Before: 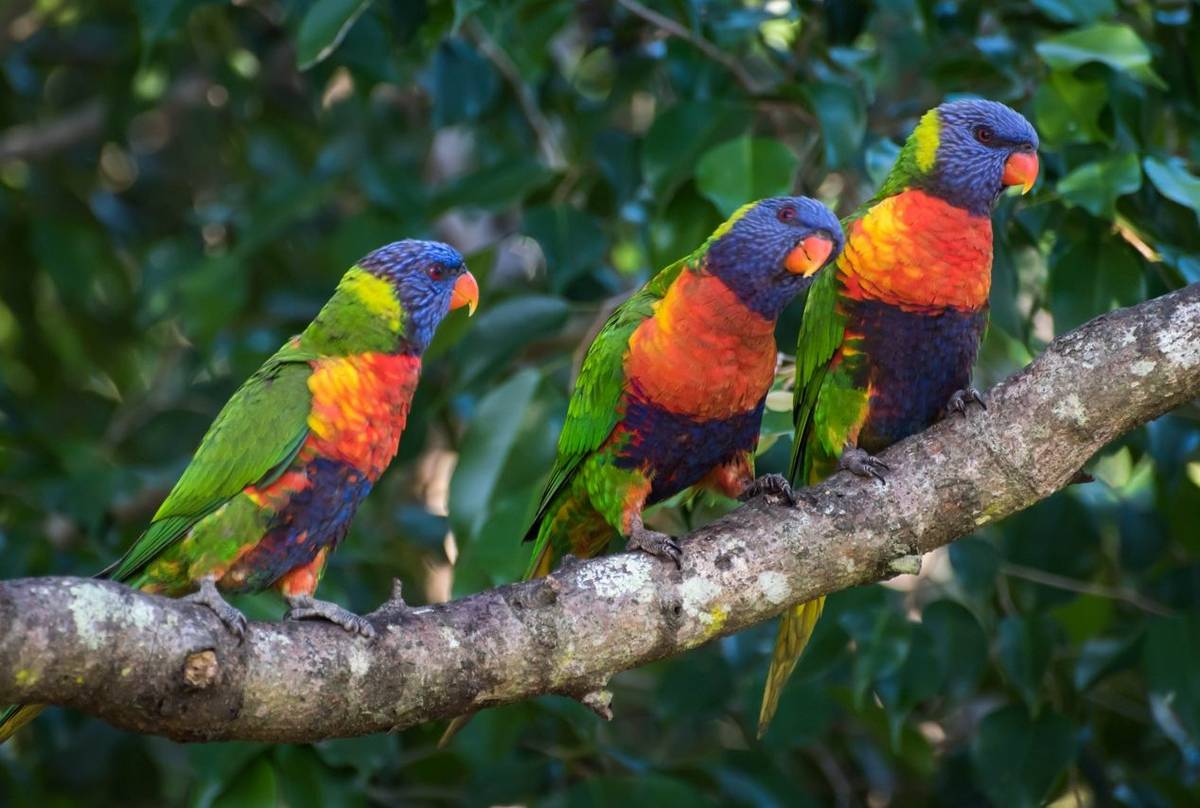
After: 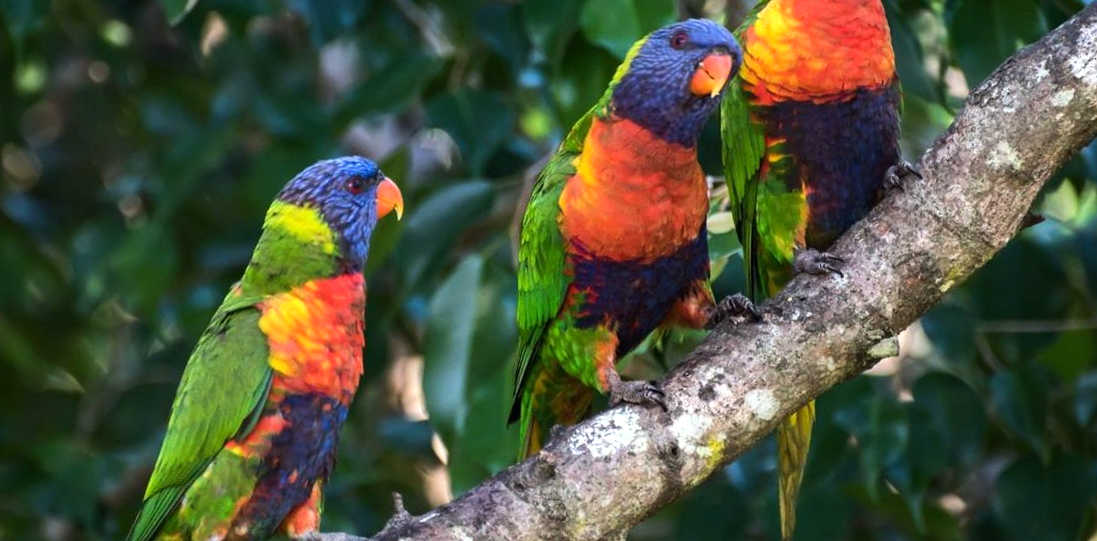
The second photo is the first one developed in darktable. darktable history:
tone equalizer: -8 EV -0.417 EV, -7 EV -0.389 EV, -6 EV -0.333 EV, -5 EV -0.222 EV, -3 EV 0.222 EV, -2 EV 0.333 EV, -1 EV 0.389 EV, +0 EV 0.417 EV, edges refinement/feathering 500, mask exposure compensation -1.57 EV, preserve details no
rotate and perspective: rotation -14.8°, crop left 0.1, crop right 0.903, crop top 0.25, crop bottom 0.748
